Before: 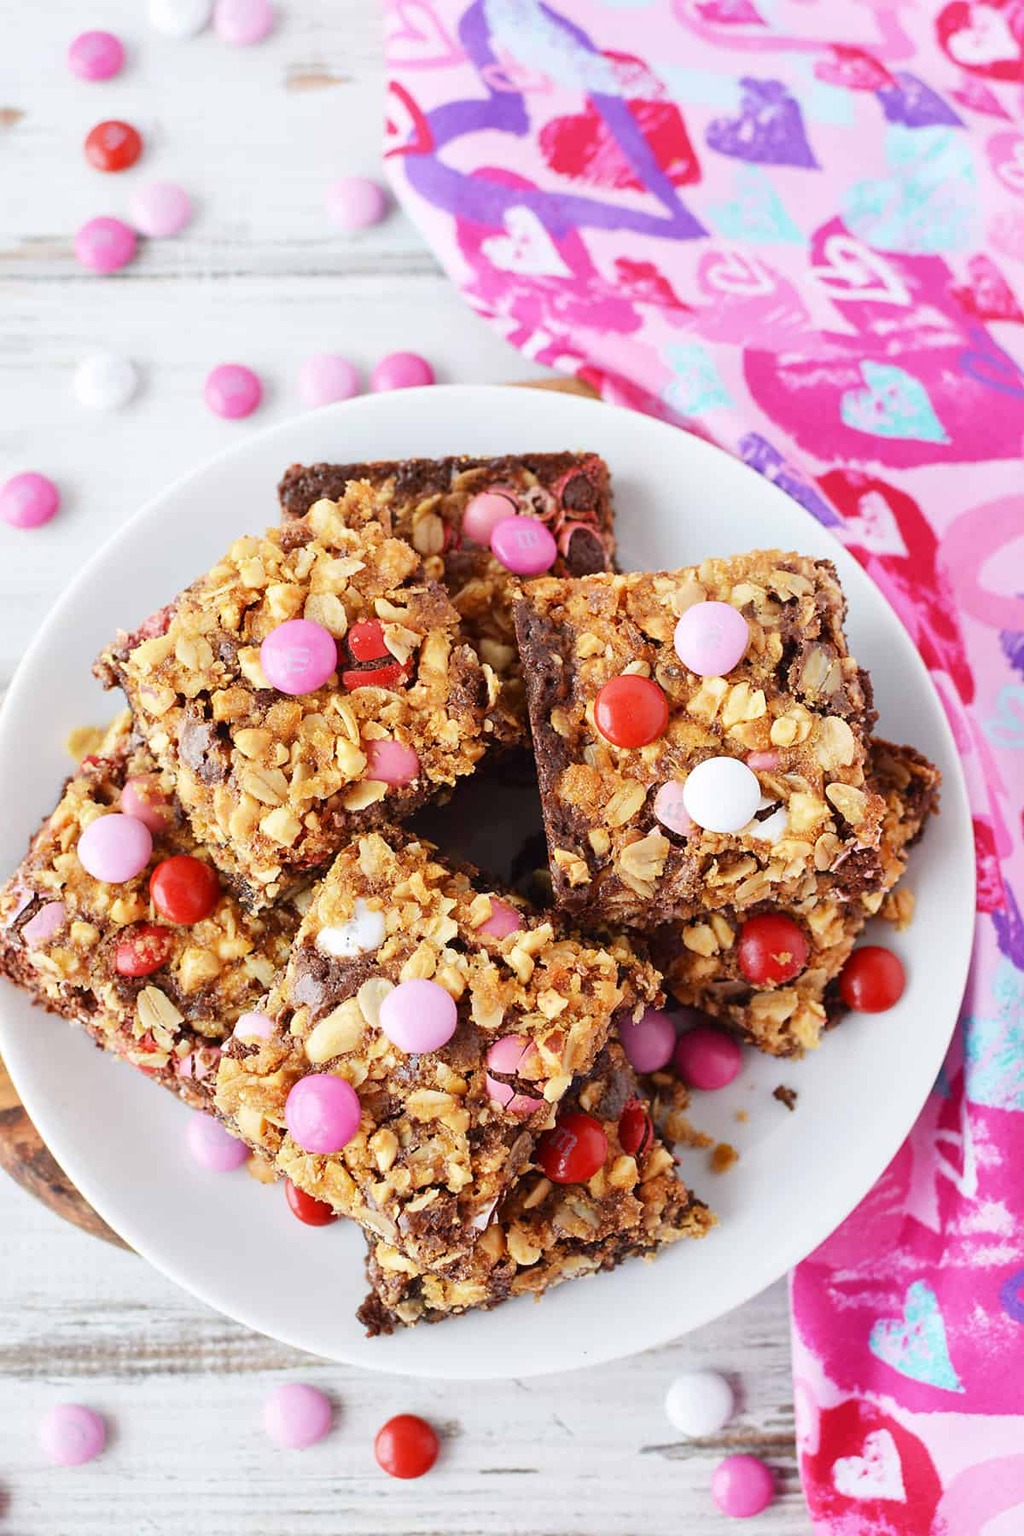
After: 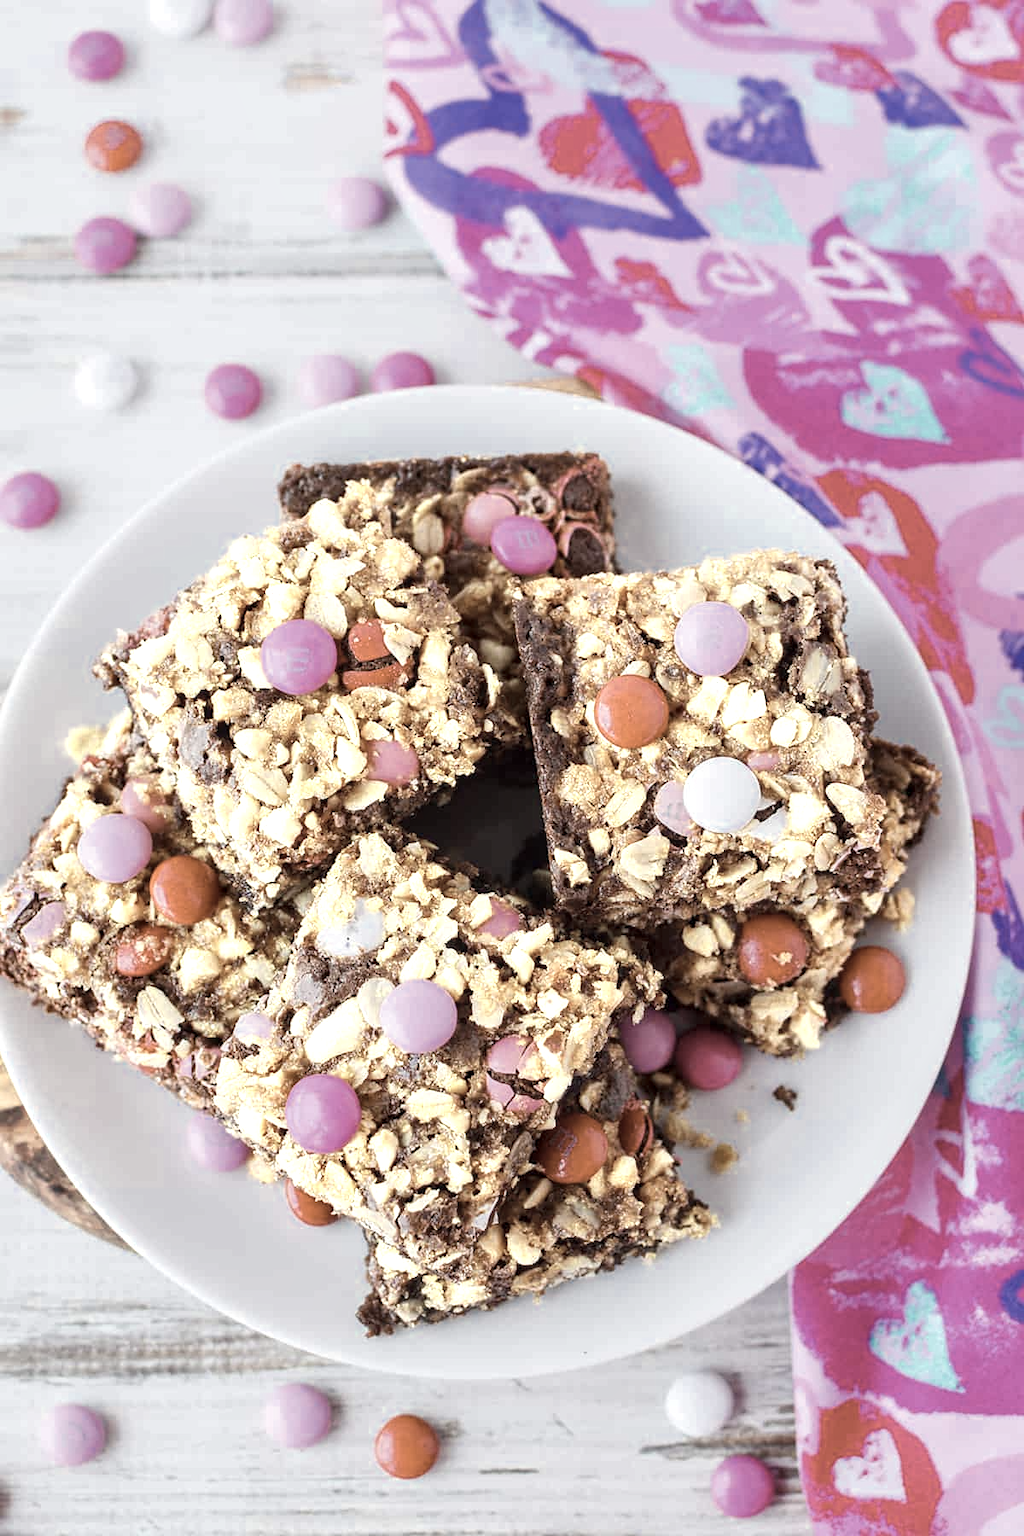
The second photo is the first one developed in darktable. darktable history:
color zones: curves: ch0 [(0.25, 0.667) (0.758, 0.368)]; ch1 [(0.215, 0.245) (0.761, 0.373)]; ch2 [(0.247, 0.554) (0.761, 0.436)]
local contrast: on, module defaults
